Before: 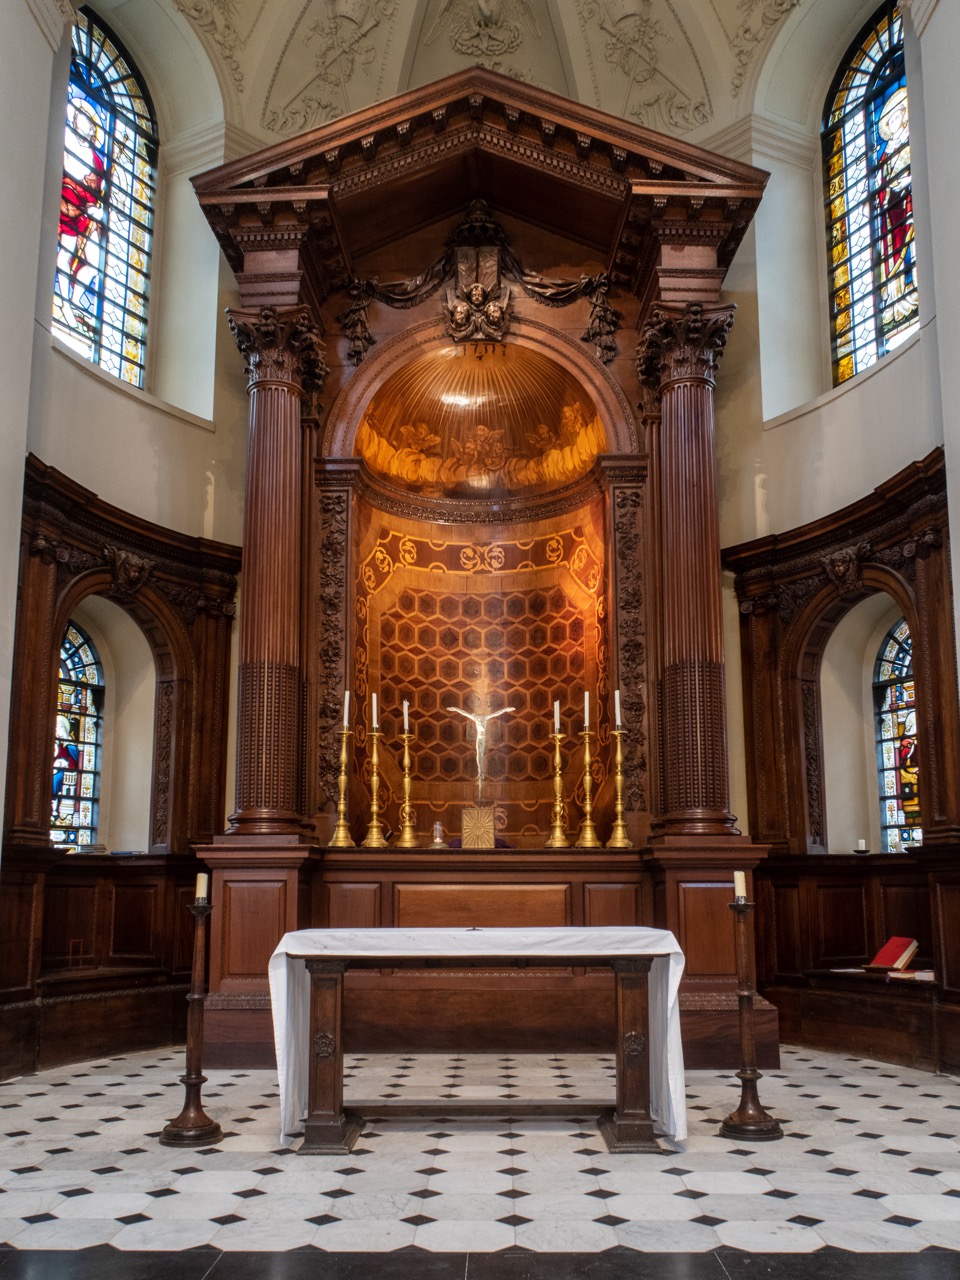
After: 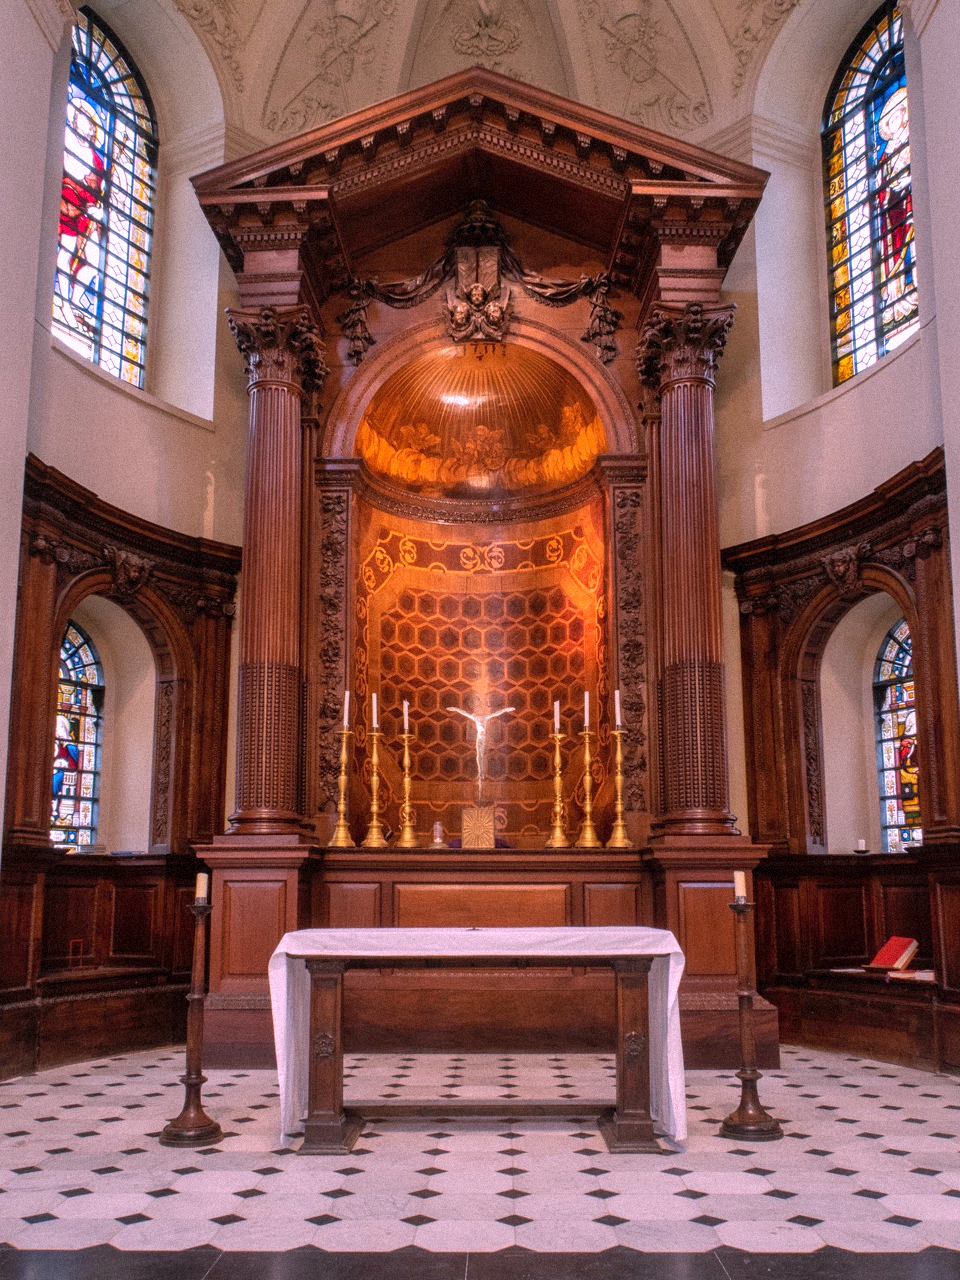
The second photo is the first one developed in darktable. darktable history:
grain: mid-tones bias 0%
white balance: red 1.188, blue 1.11
shadows and highlights: on, module defaults
